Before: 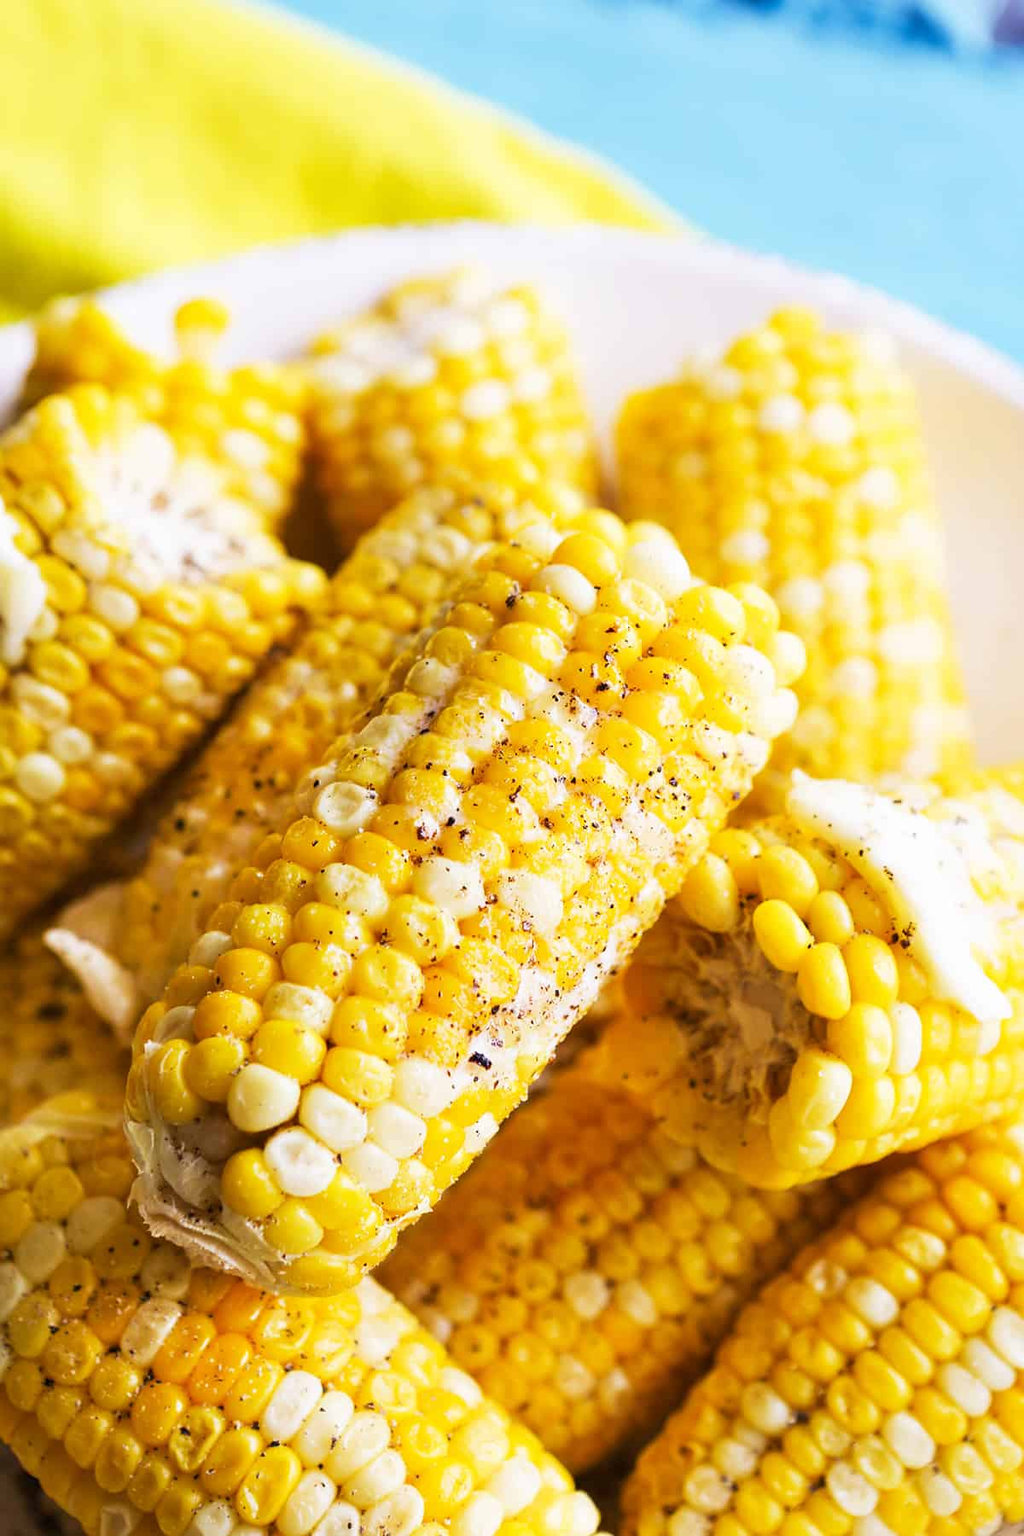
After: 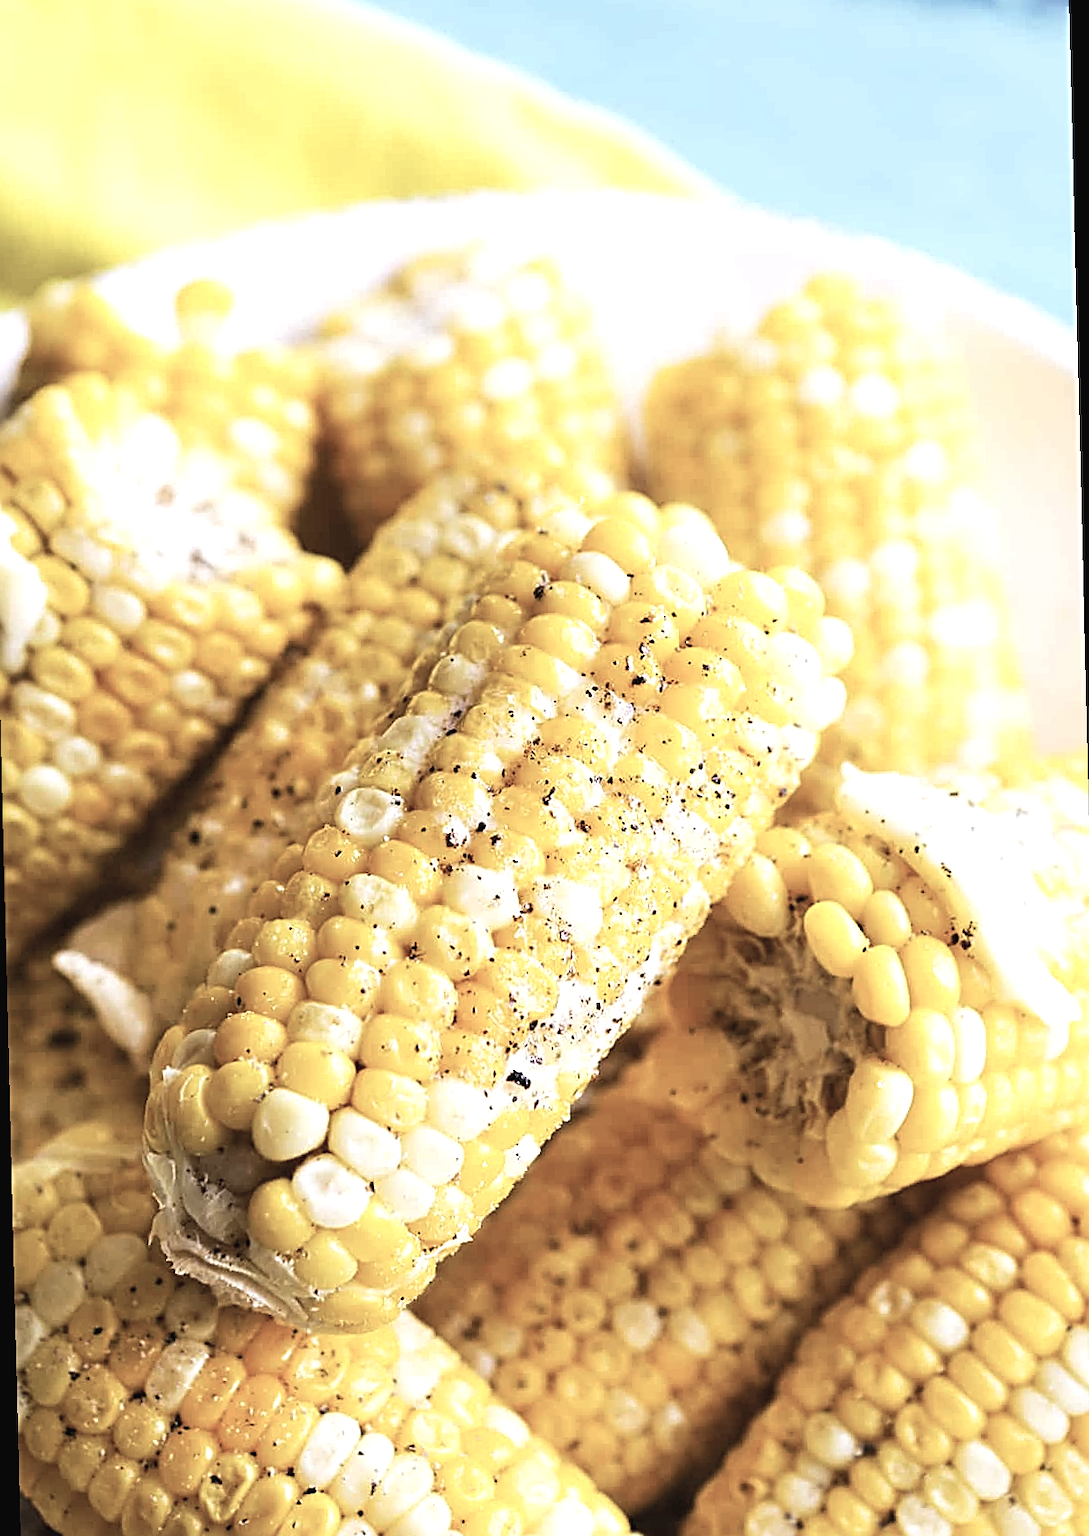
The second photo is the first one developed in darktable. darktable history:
contrast brightness saturation: contrast -0.05, saturation -0.41
tone equalizer: -8 EV -0.417 EV, -7 EV -0.389 EV, -6 EV -0.333 EV, -5 EV -0.222 EV, -3 EV 0.222 EV, -2 EV 0.333 EV, -1 EV 0.389 EV, +0 EV 0.417 EV, edges refinement/feathering 500, mask exposure compensation -1.57 EV, preserve details no
sharpen: radius 2.584, amount 0.688
rotate and perspective: rotation -1.42°, crop left 0.016, crop right 0.984, crop top 0.035, crop bottom 0.965
color balance: output saturation 98.5%
